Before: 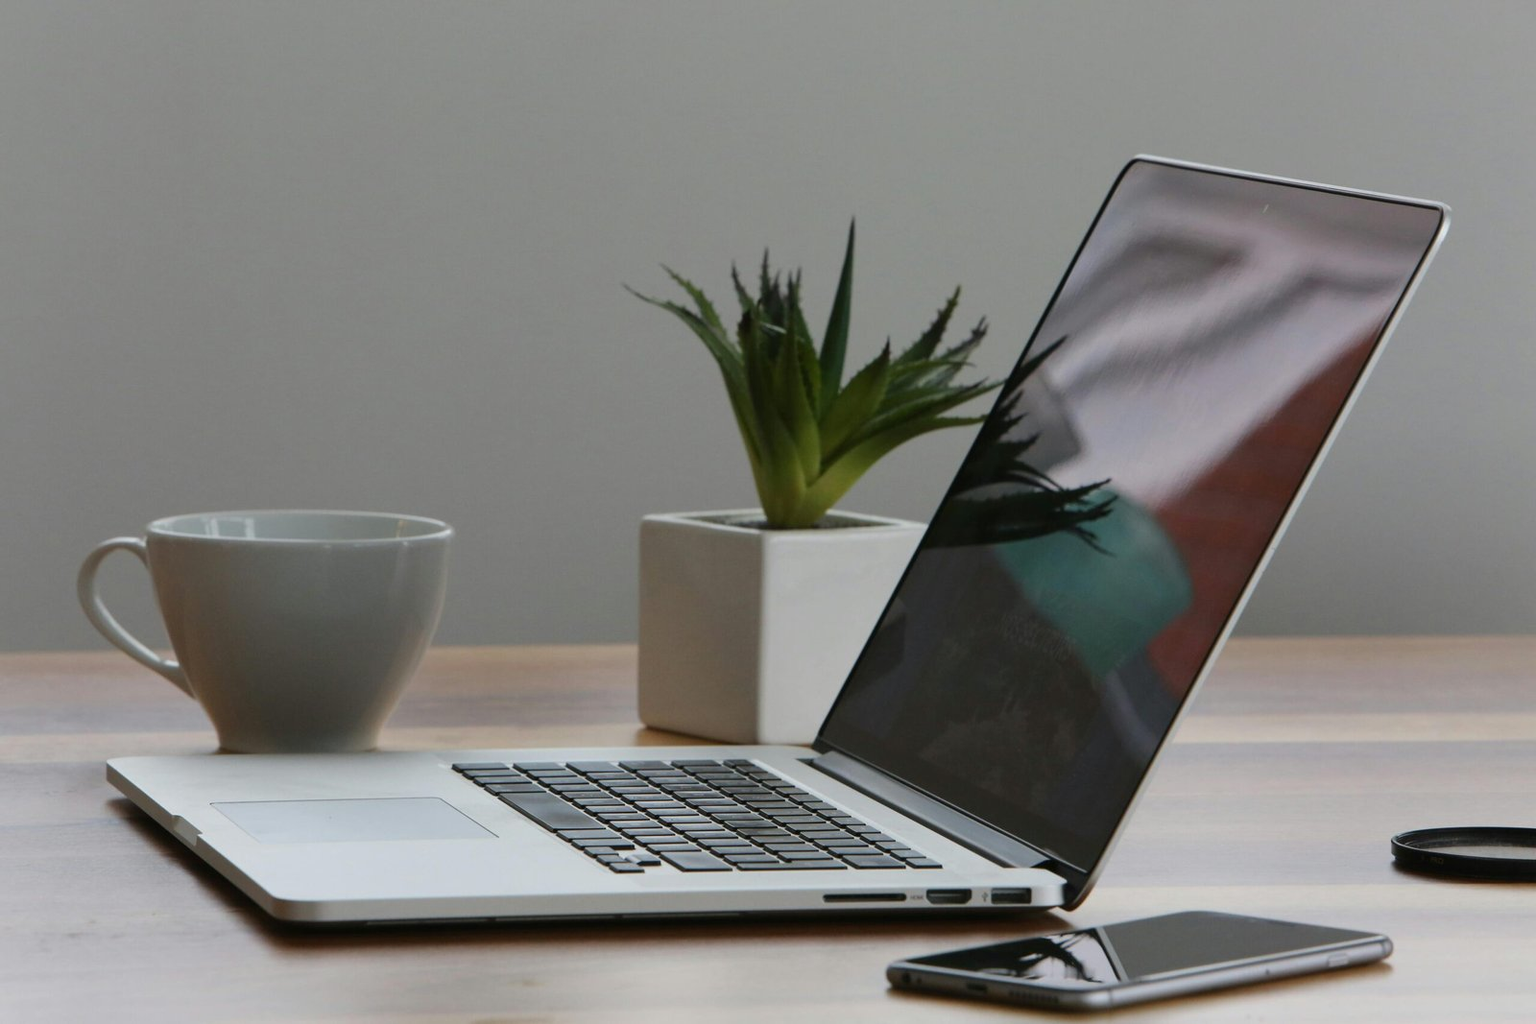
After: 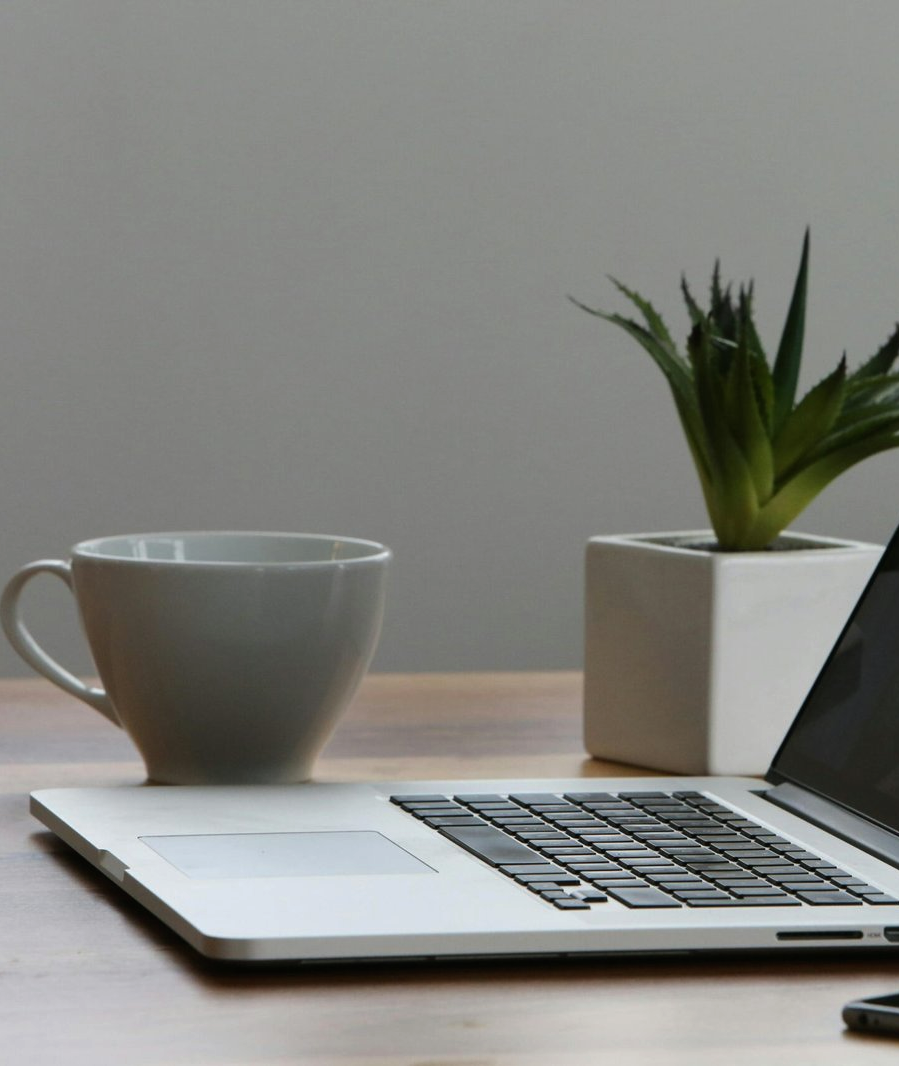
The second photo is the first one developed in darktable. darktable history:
crop: left 5.068%, right 38.732%
color balance rgb: shadows lift › chroma 0.648%, shadows lift › hue 114.22°, power › hue 329.28°, perceptual saturation grading › global saturation -0.021%, global vibrance 6.532%, contrast 12.352%, saturation formula JzAzBz (2021)
